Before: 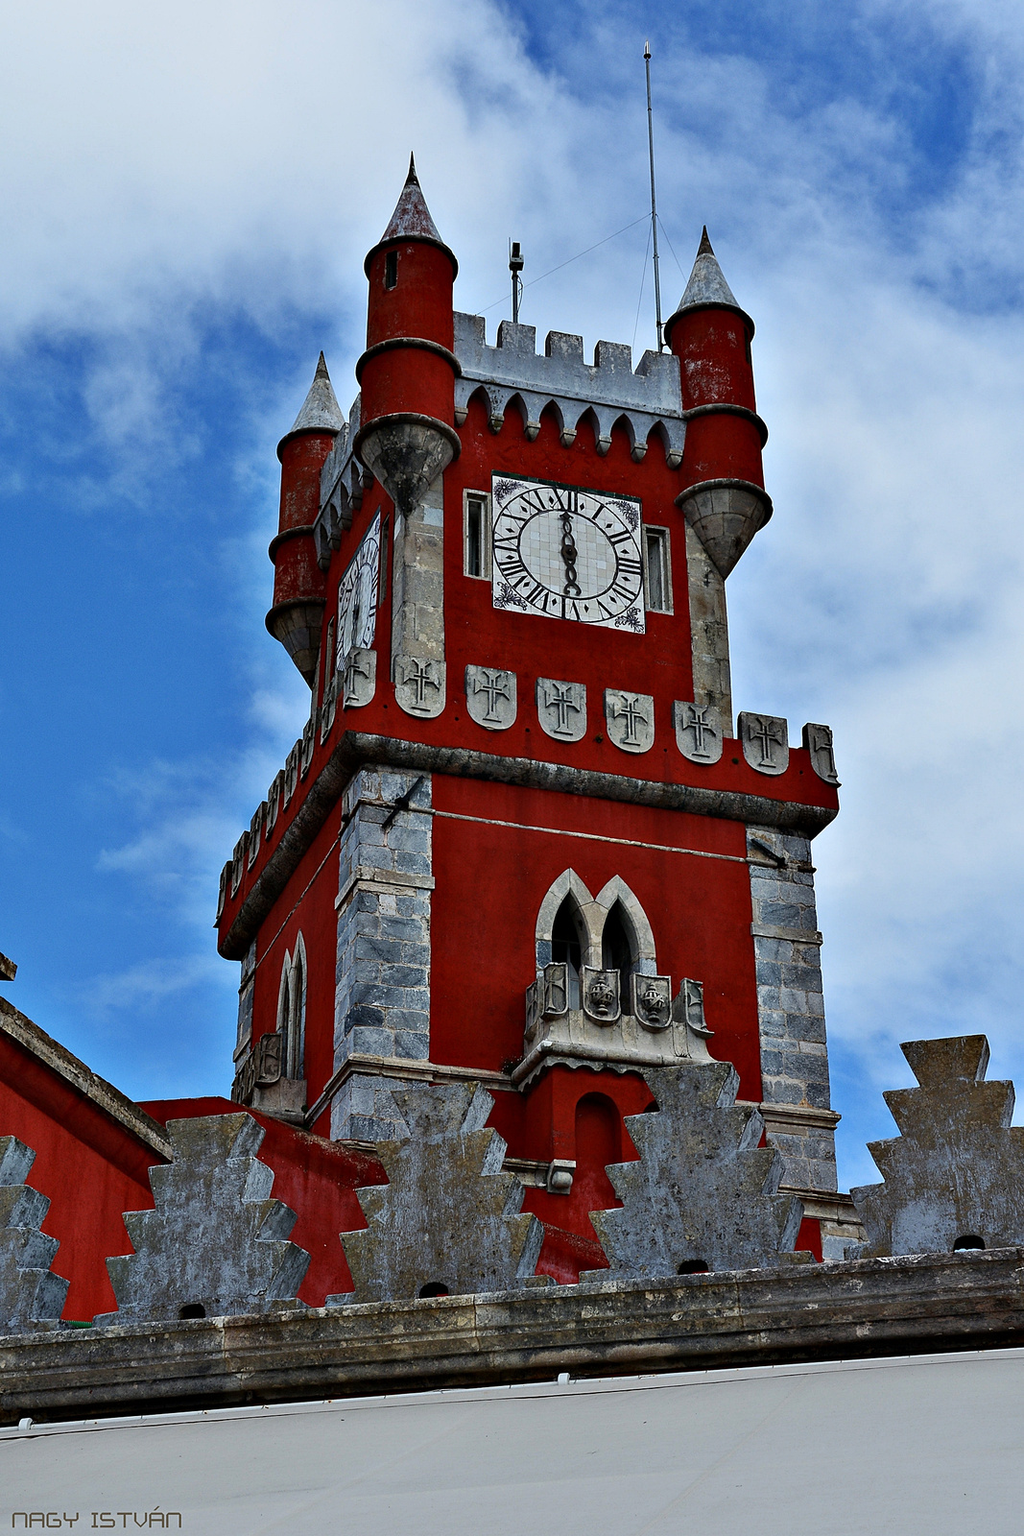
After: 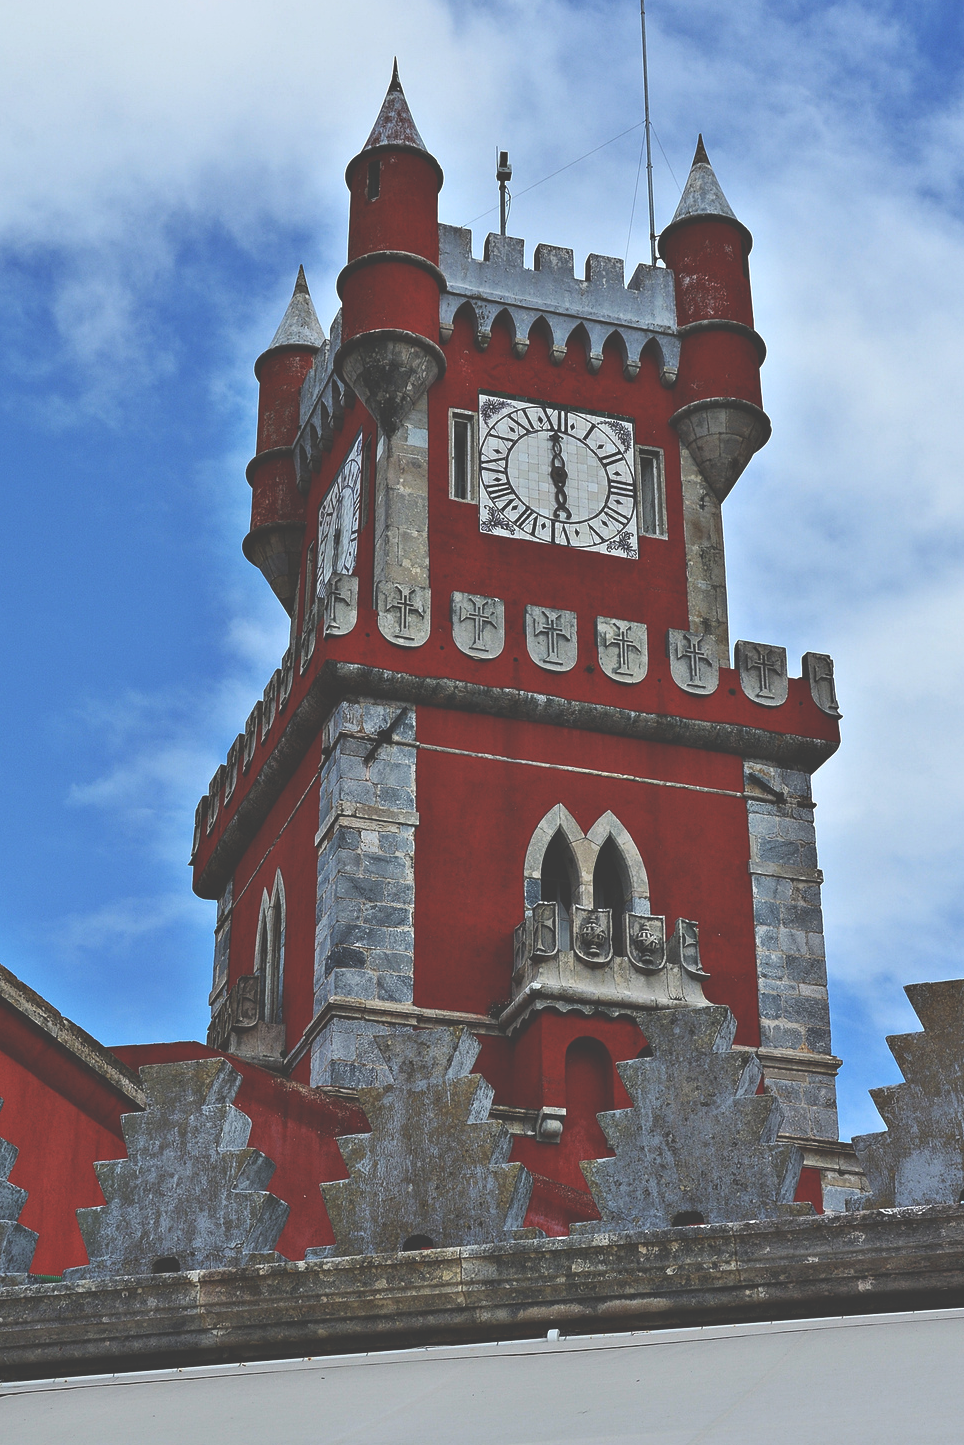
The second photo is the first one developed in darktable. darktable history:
crop: left 3.268%, top 6.371%, right 6.37%, bottom 3.303%
exposure: black level correction -0.041, exposure 0.06 EV, compensate exposure bias true, compensate highlight preservation false
